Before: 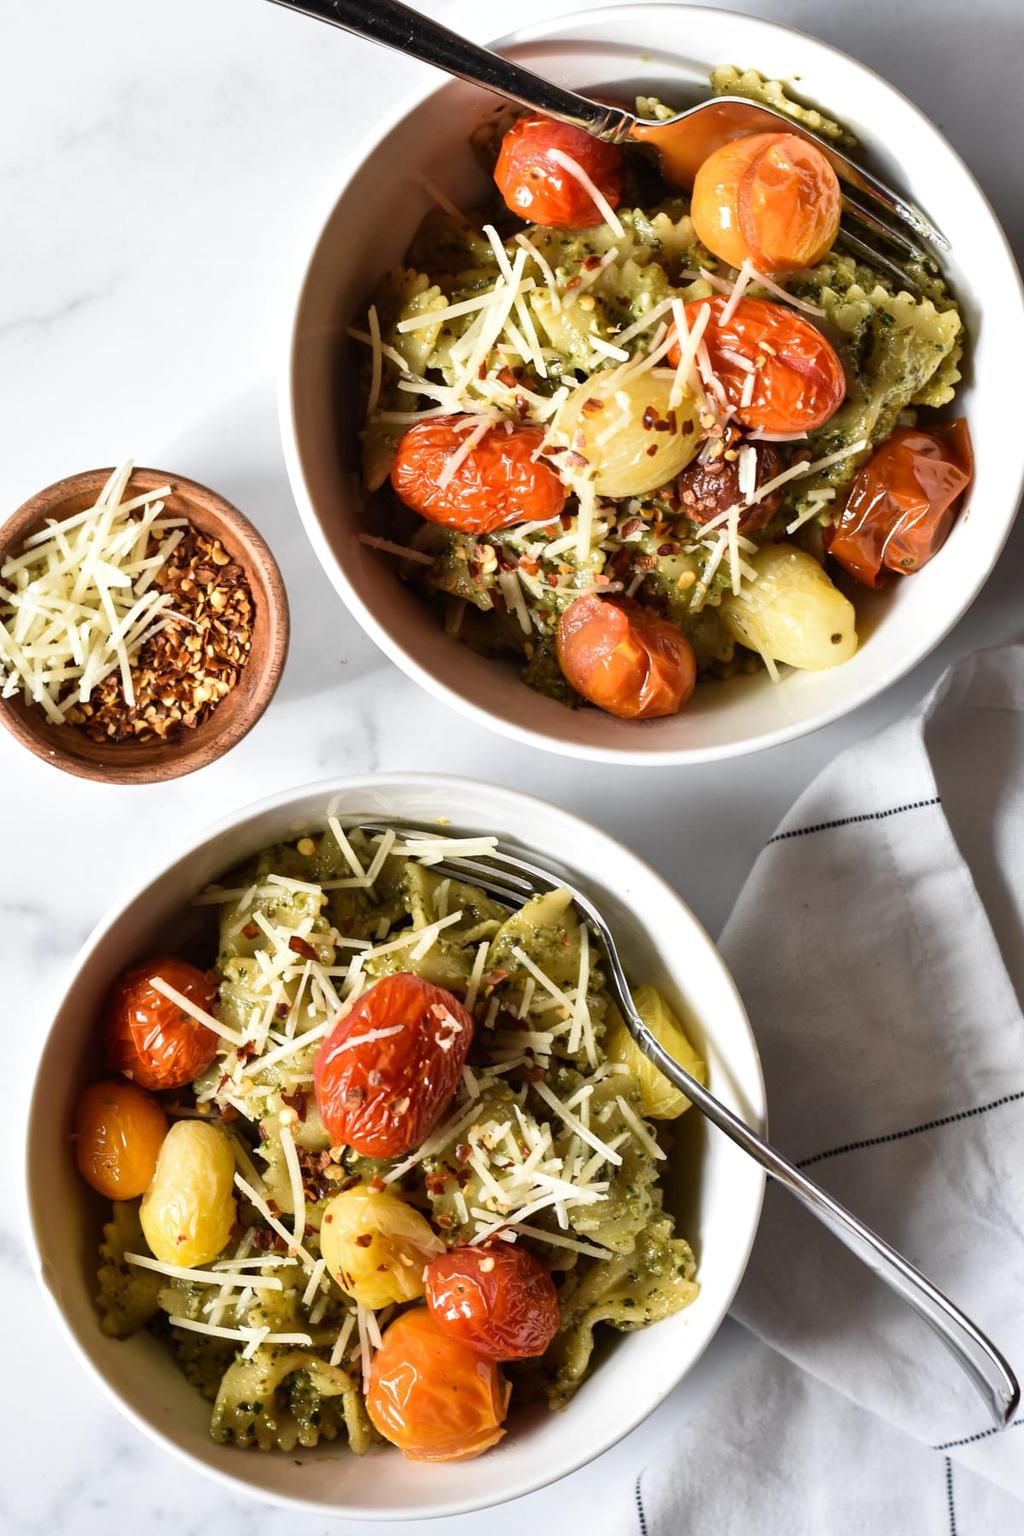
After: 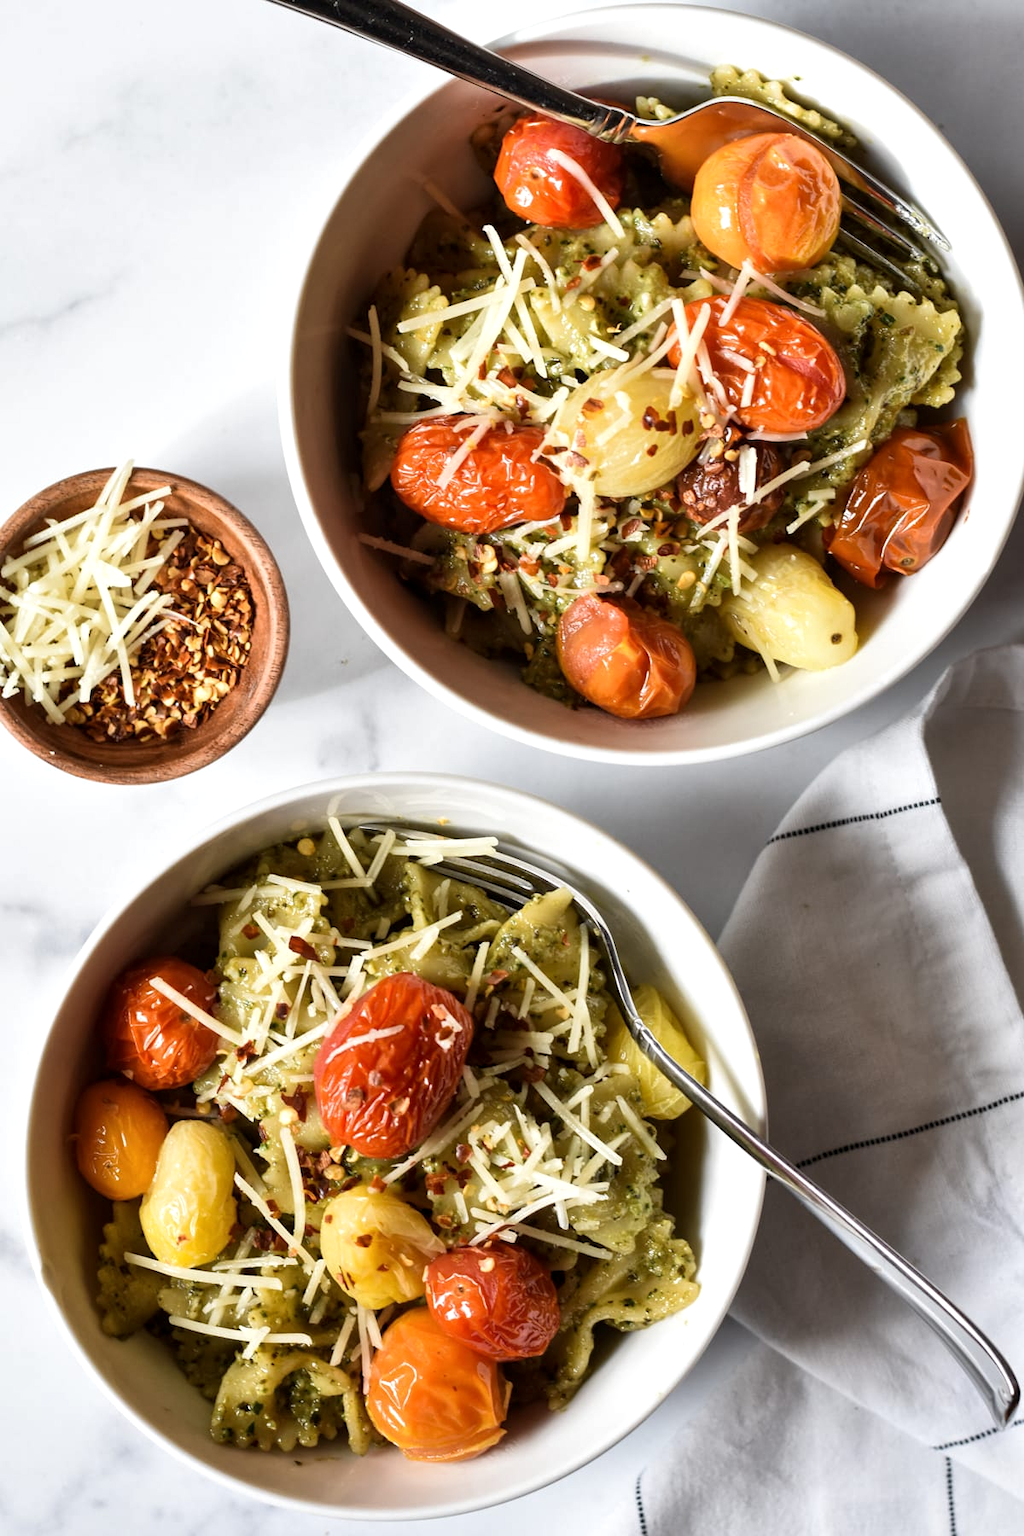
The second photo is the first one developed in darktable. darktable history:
local contrast: highlights 104%, shadows 99%, detail 119%, midtone range 0.2
